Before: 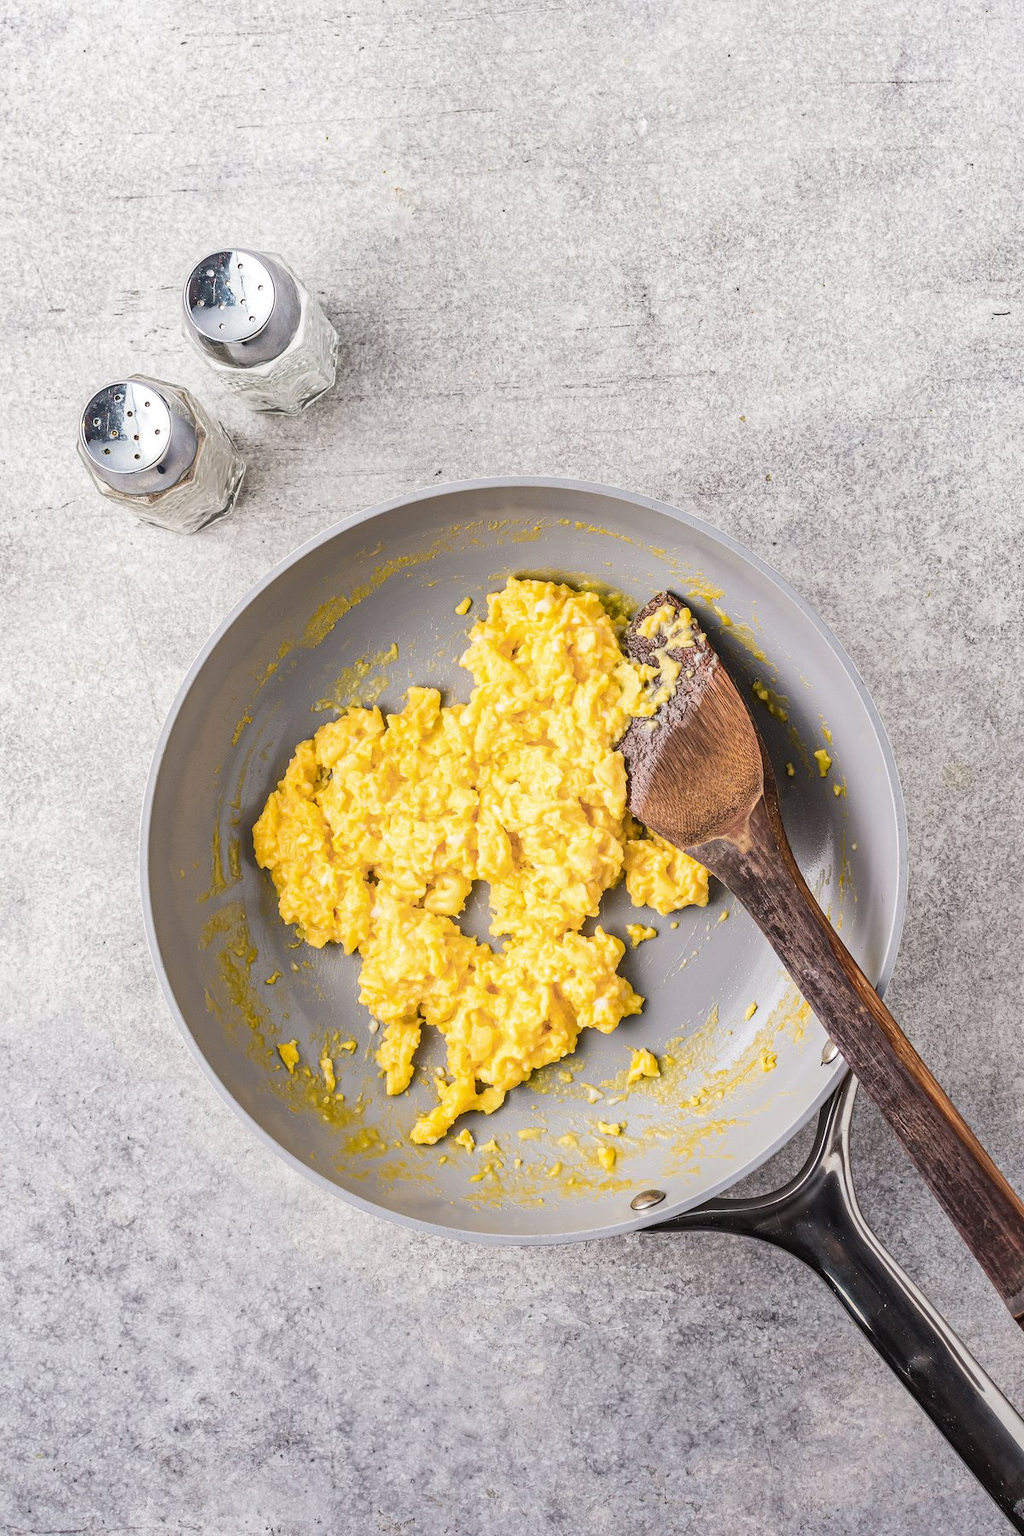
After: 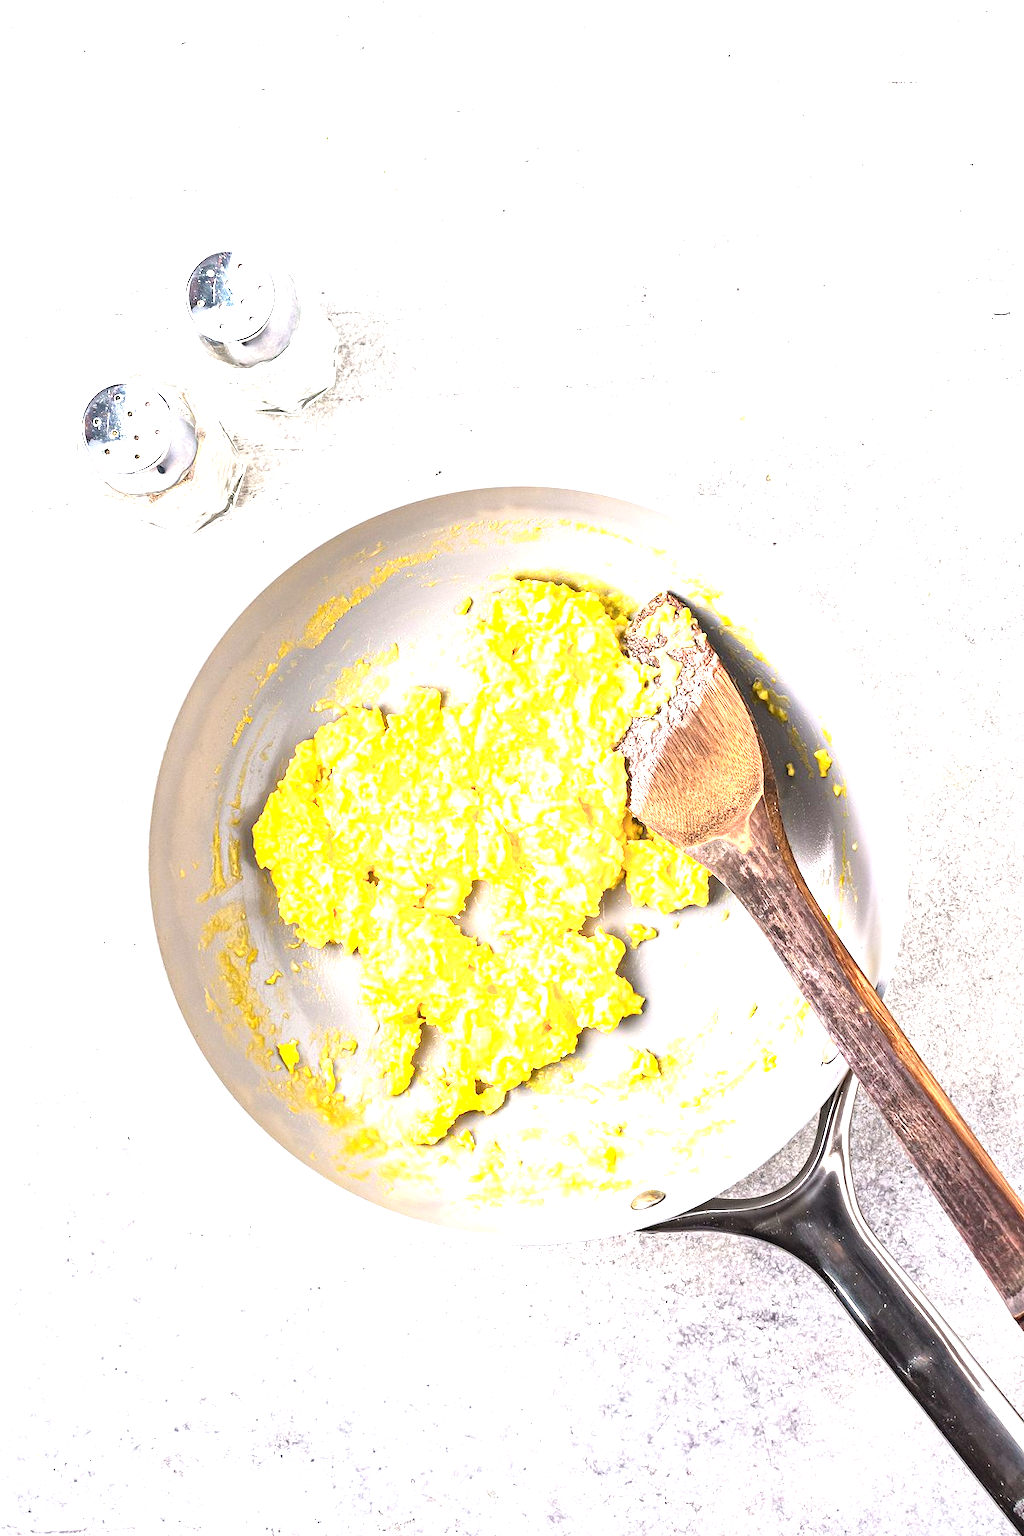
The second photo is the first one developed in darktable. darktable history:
tone curve: curves: ch0 [(0, 0) (0.003, 0.003) (0.011, 0.011) (0.025, 0.026) (0.044, 0.046) (0.069, 0.071) (0.1, 0.103) (0.136, 0.14) (0.177, 0.183) (0.224, 0.231) (0.277, 0.286) (0.335, 0.346) (0.399, 0.412) (0.468, 0.483) (0.543, 0.56) (0.623, 0.643) (0.709, 0.732) (0.801, 0.826) (0.898, 0.917) (1, 1)], color space Lab, independent channels, preserve colors none
exposure: black level correction 0.001, exposure 1.713 EV, compensate exposure bias true, compensate highlight preservation false
